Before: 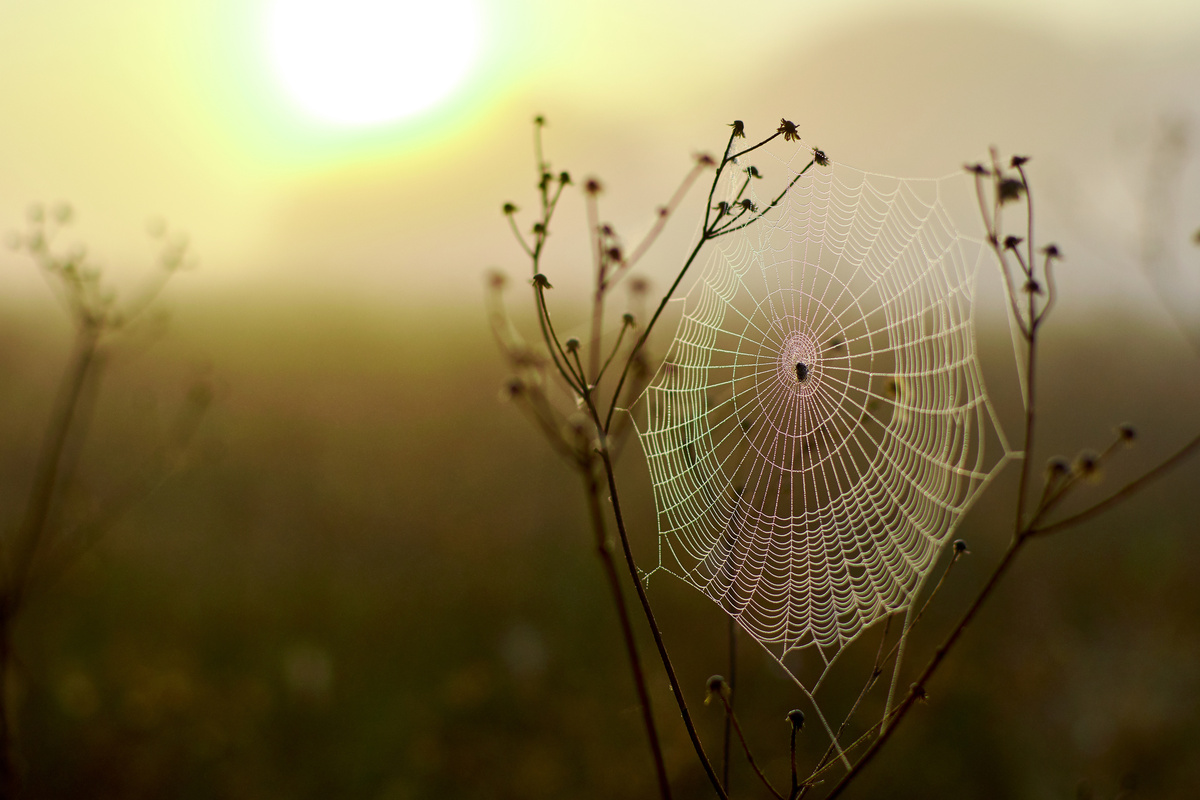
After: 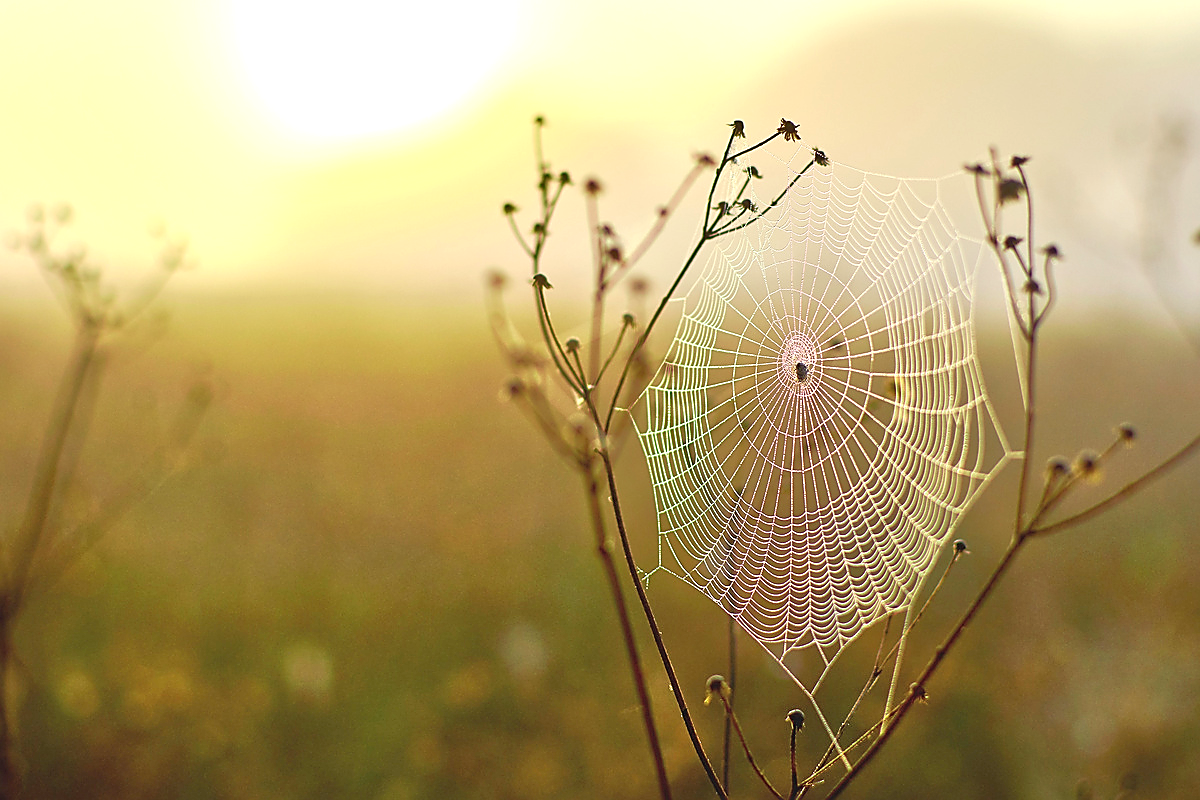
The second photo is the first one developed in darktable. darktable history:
exposure: black level correction -0.002, exposure 0.538 EV, compensate highlight preservation false
tone equalizer: -8 EV 1.99 EV, -7 EV 1.99 EV, -6 EV 1.99 EV, -5 EV 1.97 EV, -4 EV 1.99 EV, -3 EV 1.5 EV, -2 EV 0.996 EV, -1 EV 0.477 EV
sharpen: radius 1.378, amount 1.235, threshold 0.769
